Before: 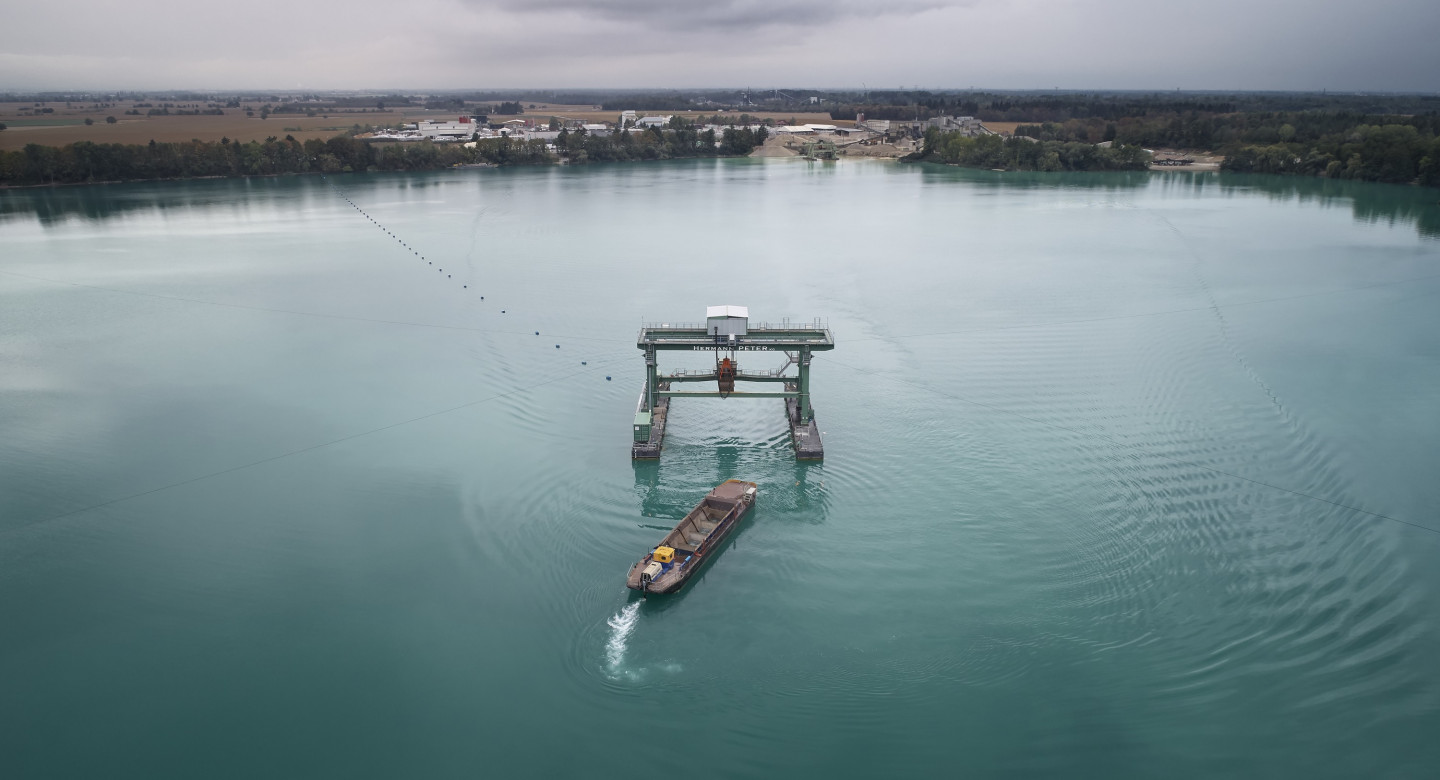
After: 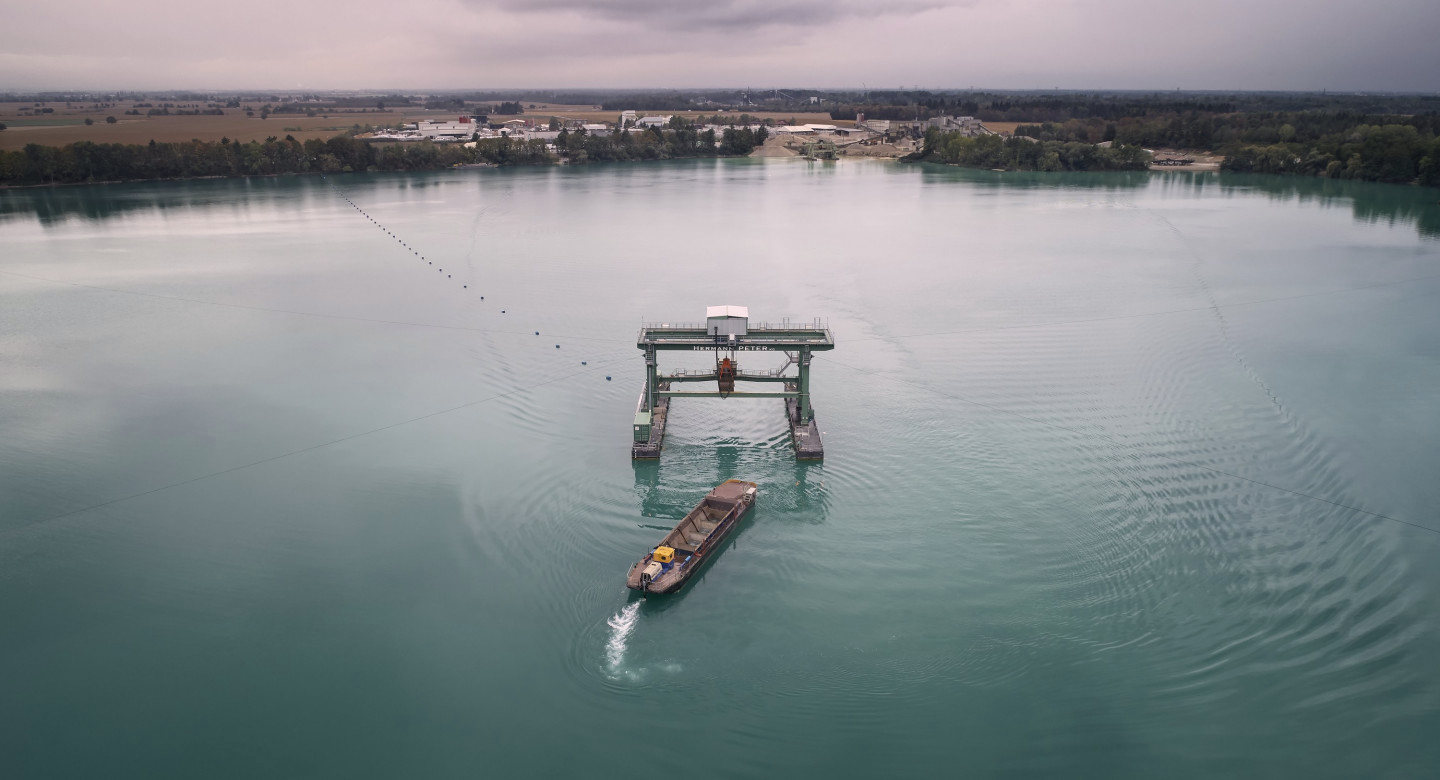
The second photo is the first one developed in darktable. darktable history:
local contrast: highlights 62%, shadows 109%, detail 107%, midtone range 0.522
color correction: highlights a* 7.06, highlights b* 3.94
